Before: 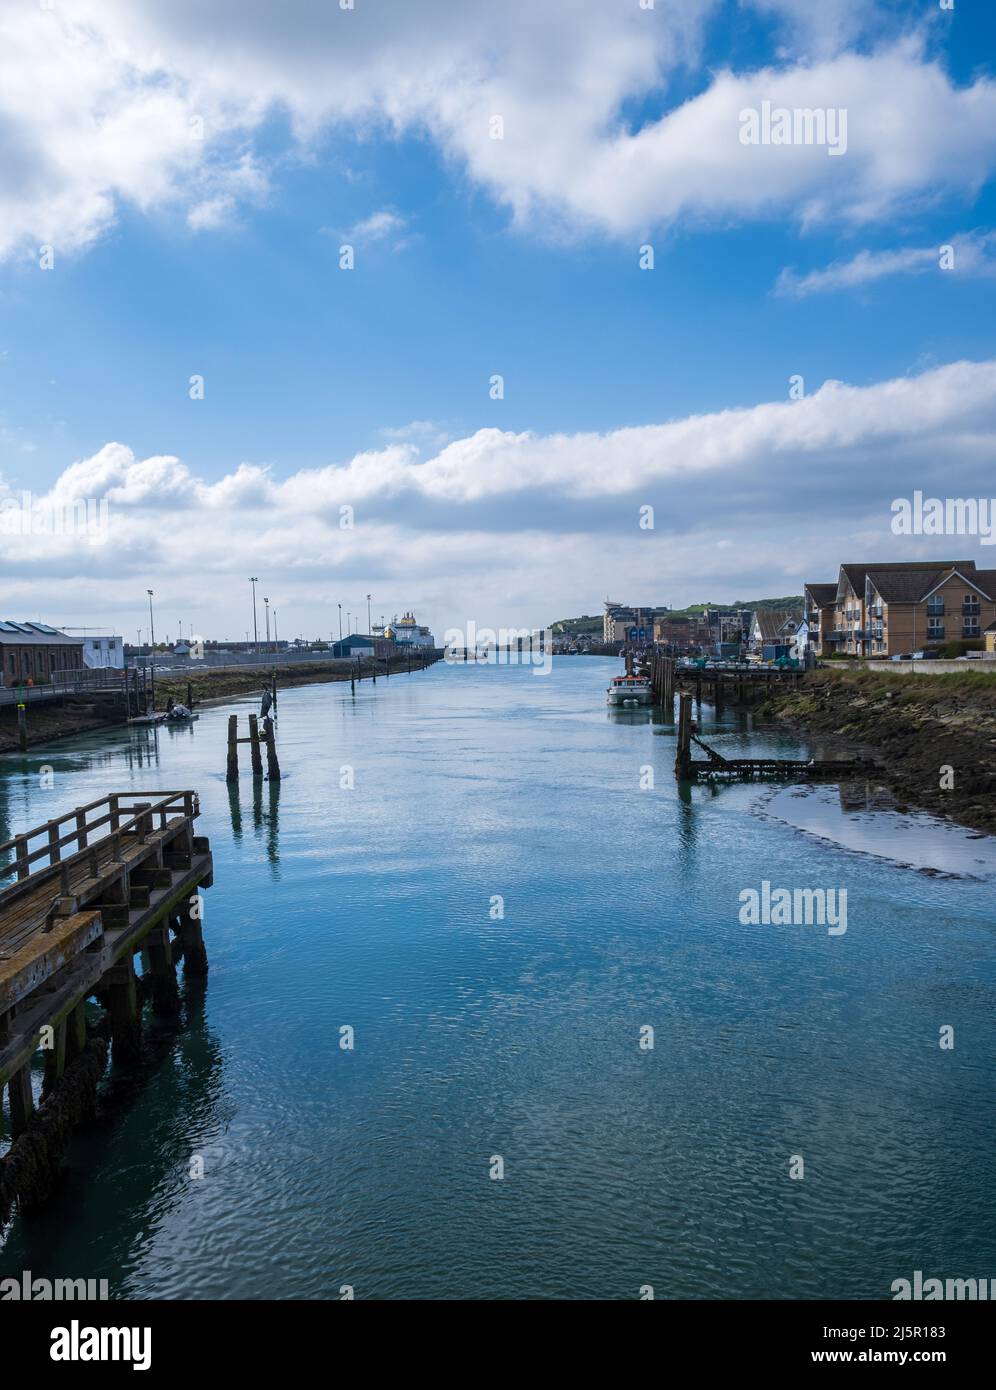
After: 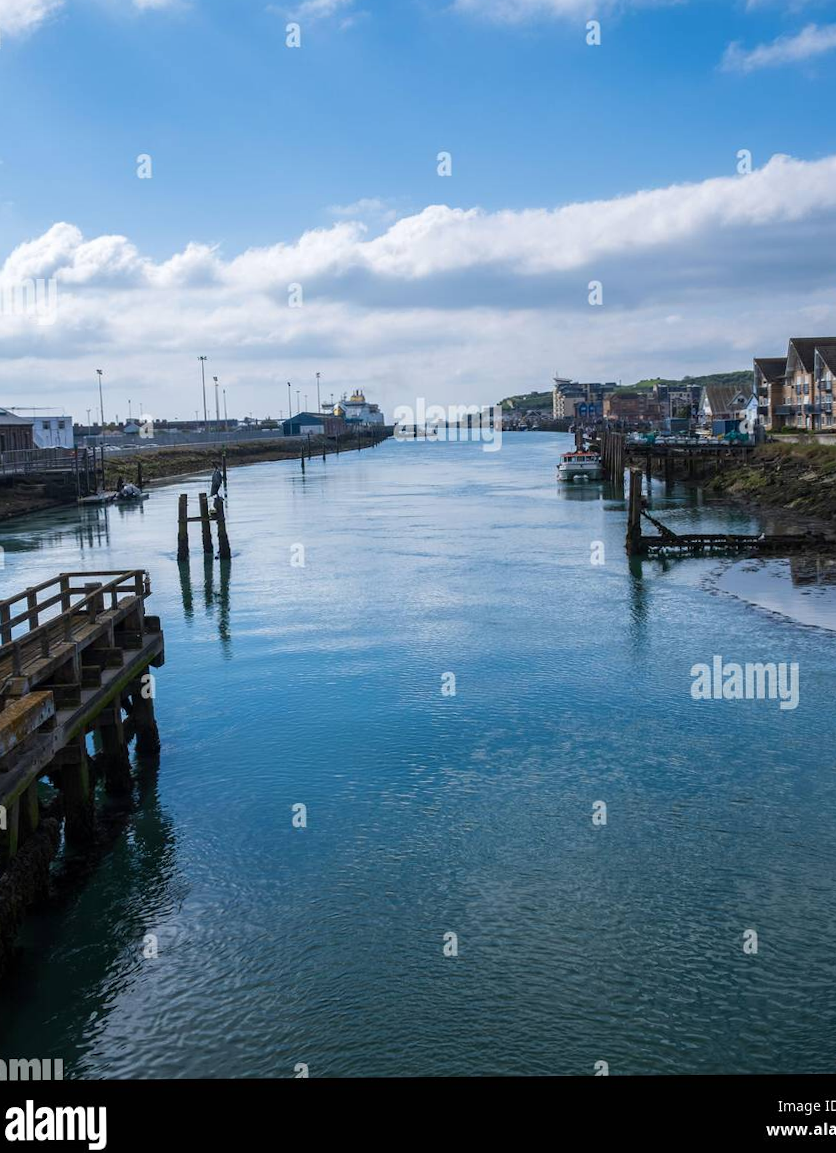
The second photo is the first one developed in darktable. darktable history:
crop and rotate: left 4.842%, top 15.51%, right 10.668%
tone equalizer: on, module defaults
rotate and perspective: rotation -0.45°, automatic cropping original format, crop left 0.008, crop right 0.992, crop top 0.012, crop bottom 0.988
